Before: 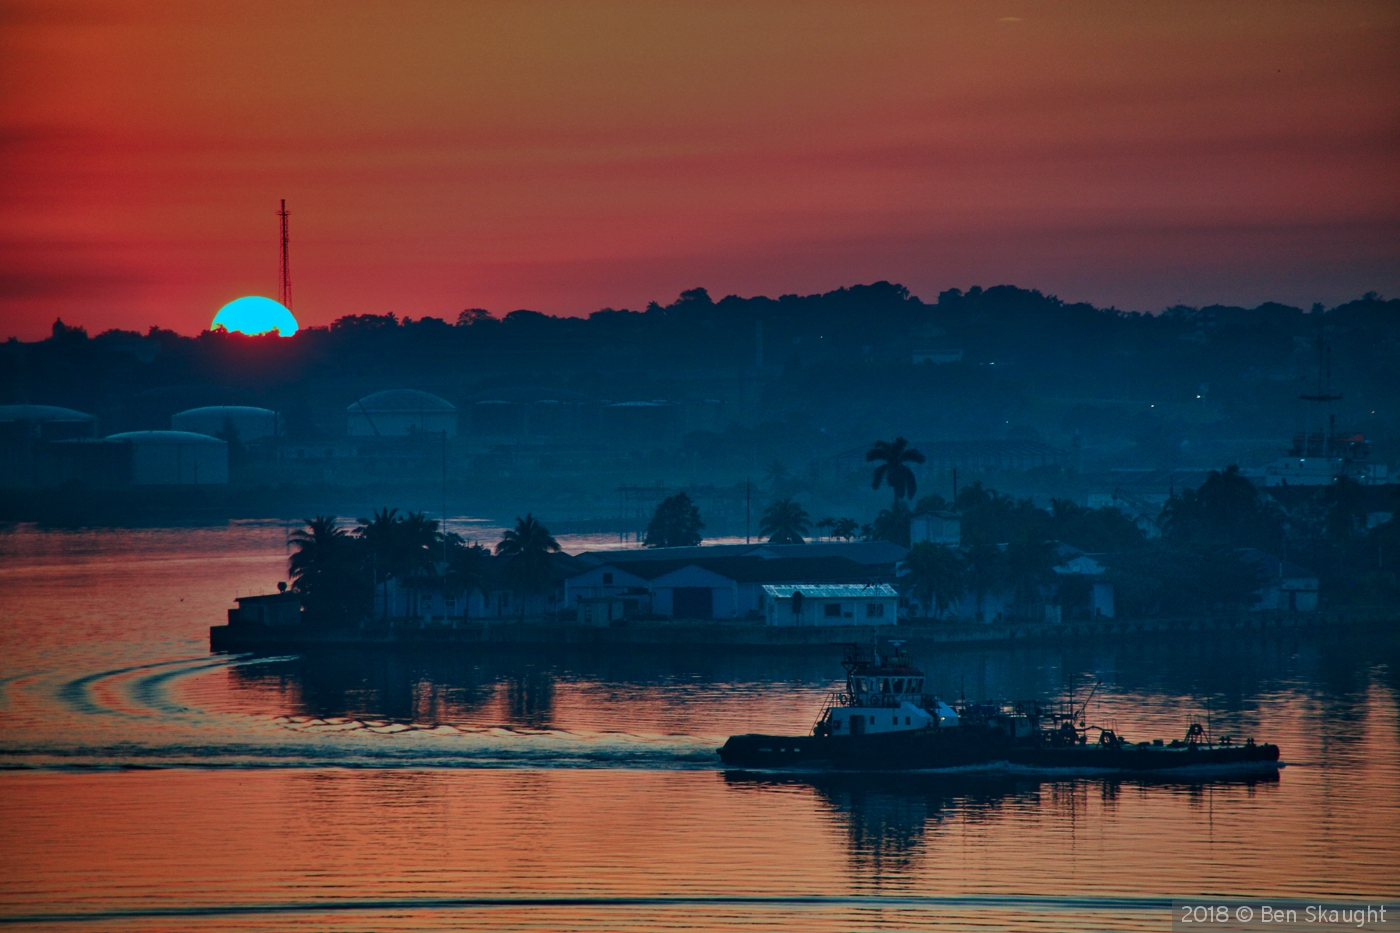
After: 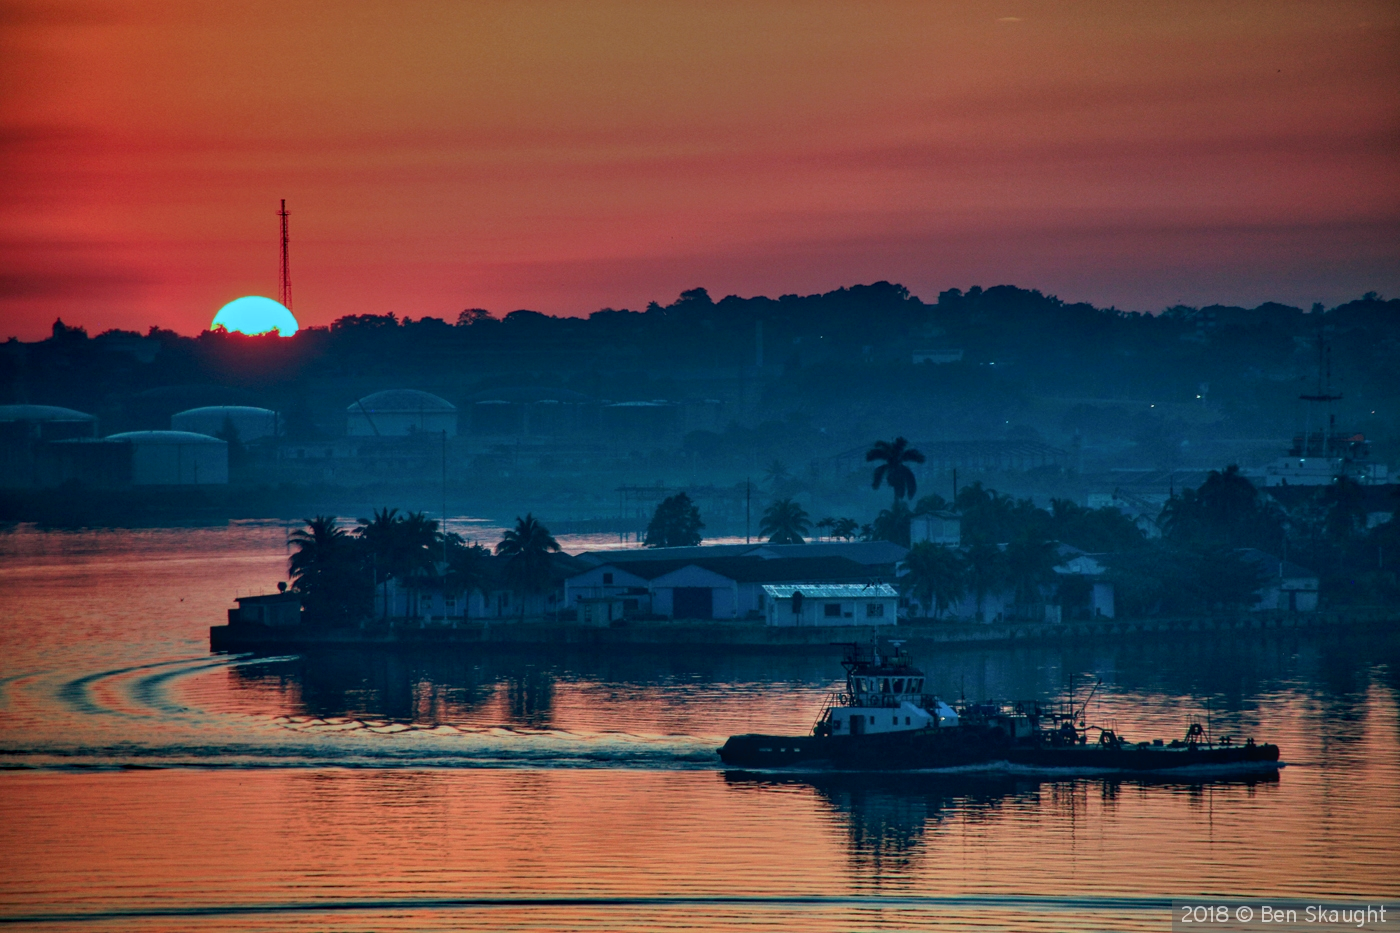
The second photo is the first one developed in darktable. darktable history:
local contrast: on, module defaults
tone curve: curves: ch0 [(0, 0) (0.003, 0.032) (0.011, 0.033) (0.025, 0.036) (0.044, 0.046) (0.069, 0.069) (0.1, 0.108) (0.136, 0.157) (0.177, 0.208) (0.224, 0.256) (0.277, 0.313) (0.335, 0.379) (0.399, 0.444) (0.468, 0.514) (0.543, 0.595) (0.623, 0.687) (0.709, 0.772) (0.801, 0.854) (0.898, 0.933) (1, 1)], preserve colors none
